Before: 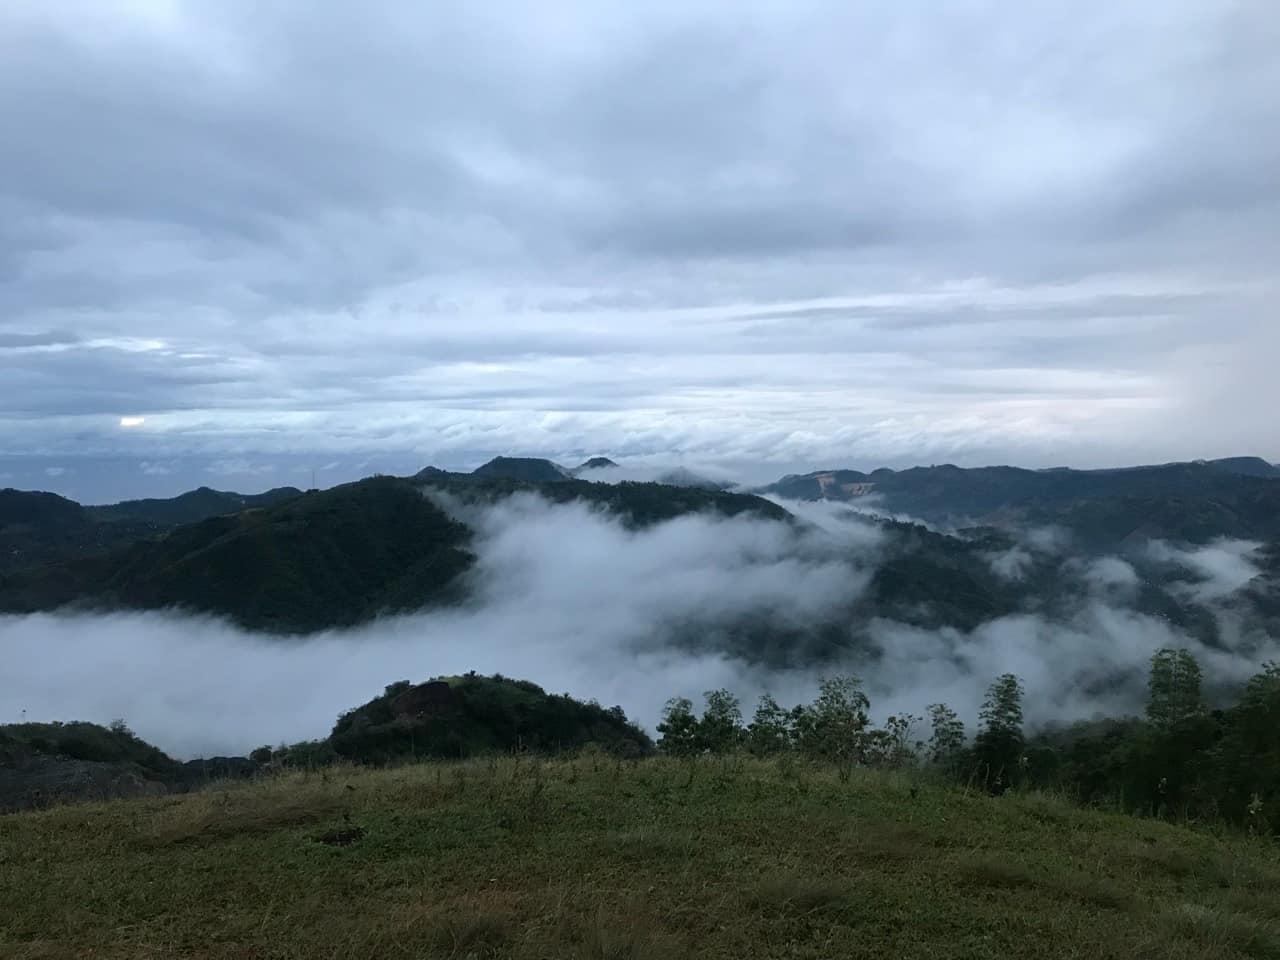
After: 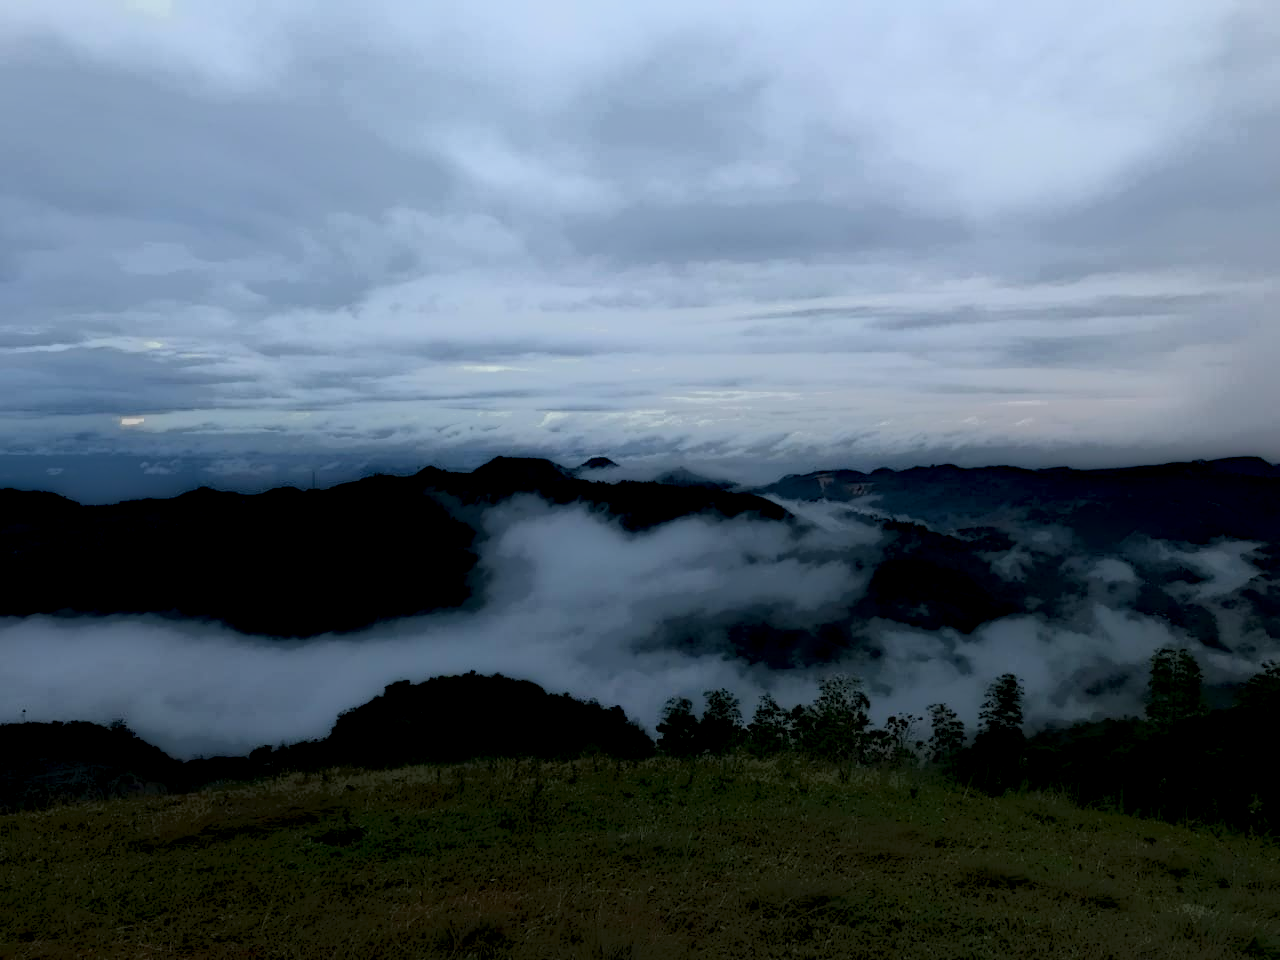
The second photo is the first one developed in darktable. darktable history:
local contrast: highlights 5%, shadows 198%, detail 164%, midtone range 0.002
tone equalizer: on, module defaults
